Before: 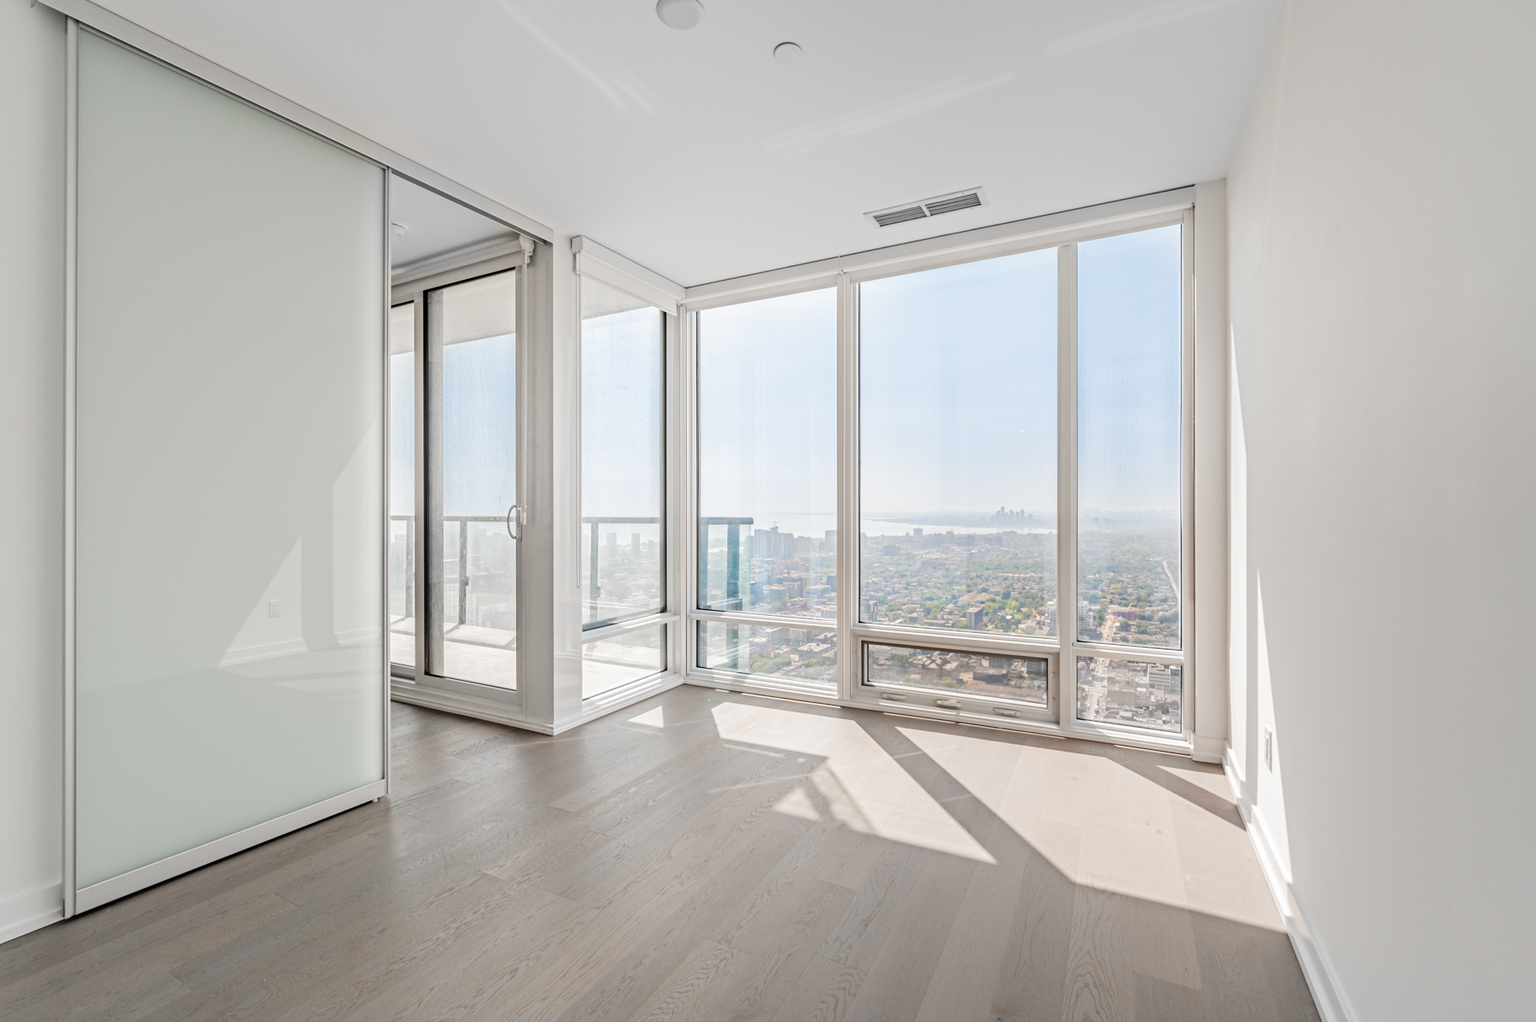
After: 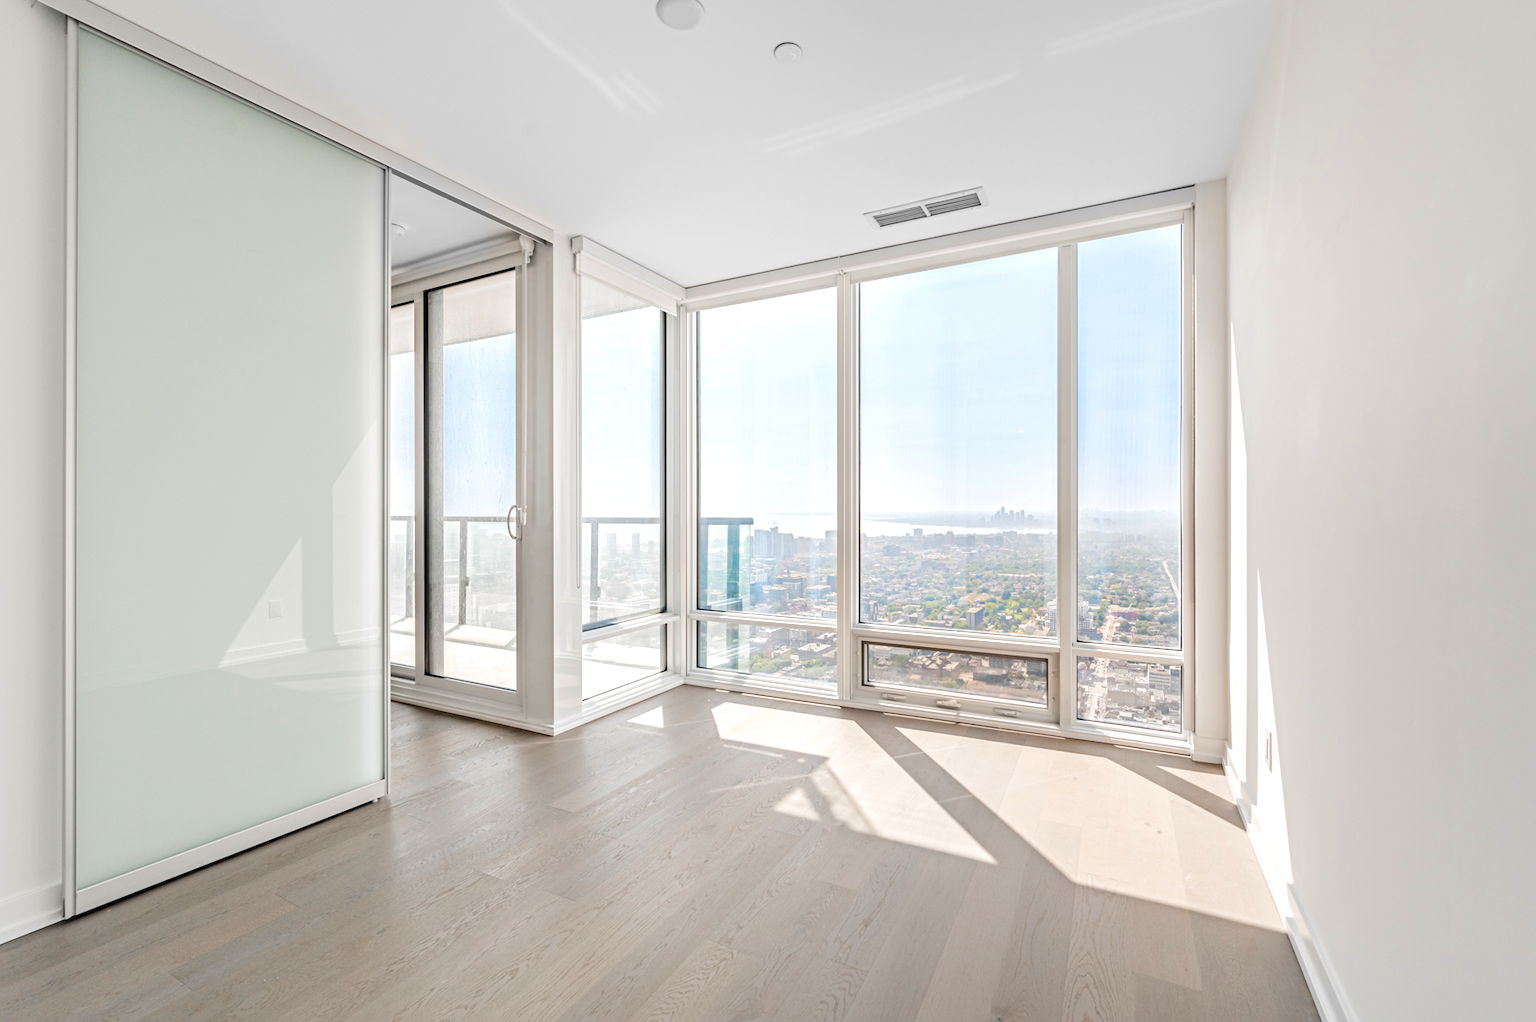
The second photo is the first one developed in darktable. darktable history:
color balance rgb: linear chroma grading › global chroma 0.972%, perceptual saturation grading › global saturation 0.581%, perceptual brilliance grading › mid-tones 10.083%, perceptual brilliance grading › shadows 15.058%, global vibrance 20%
local contrast: mode bilateral grid, contrast 20, coarseness 49, detail 119%, midtone range 0.2
exposure: exposure 0.218 EV, compensate highlight preservation false
